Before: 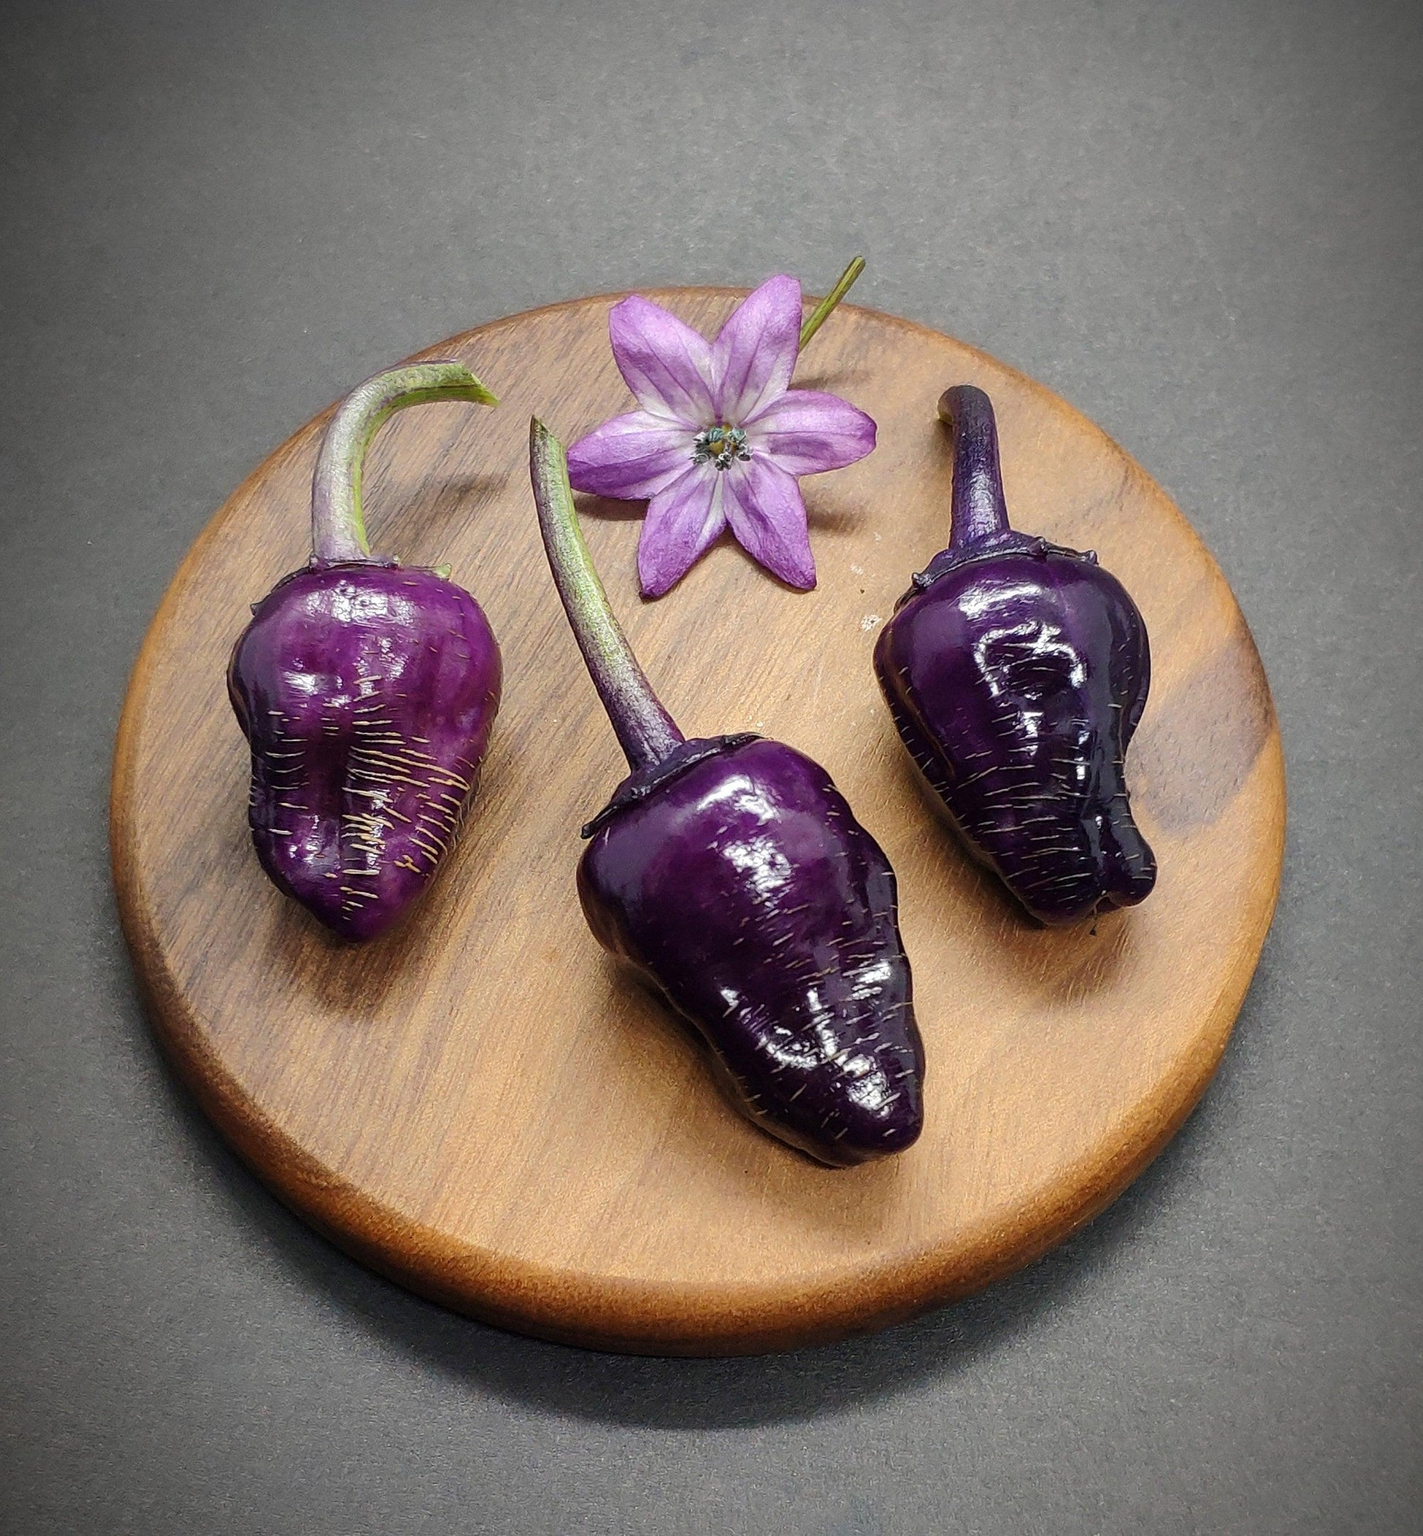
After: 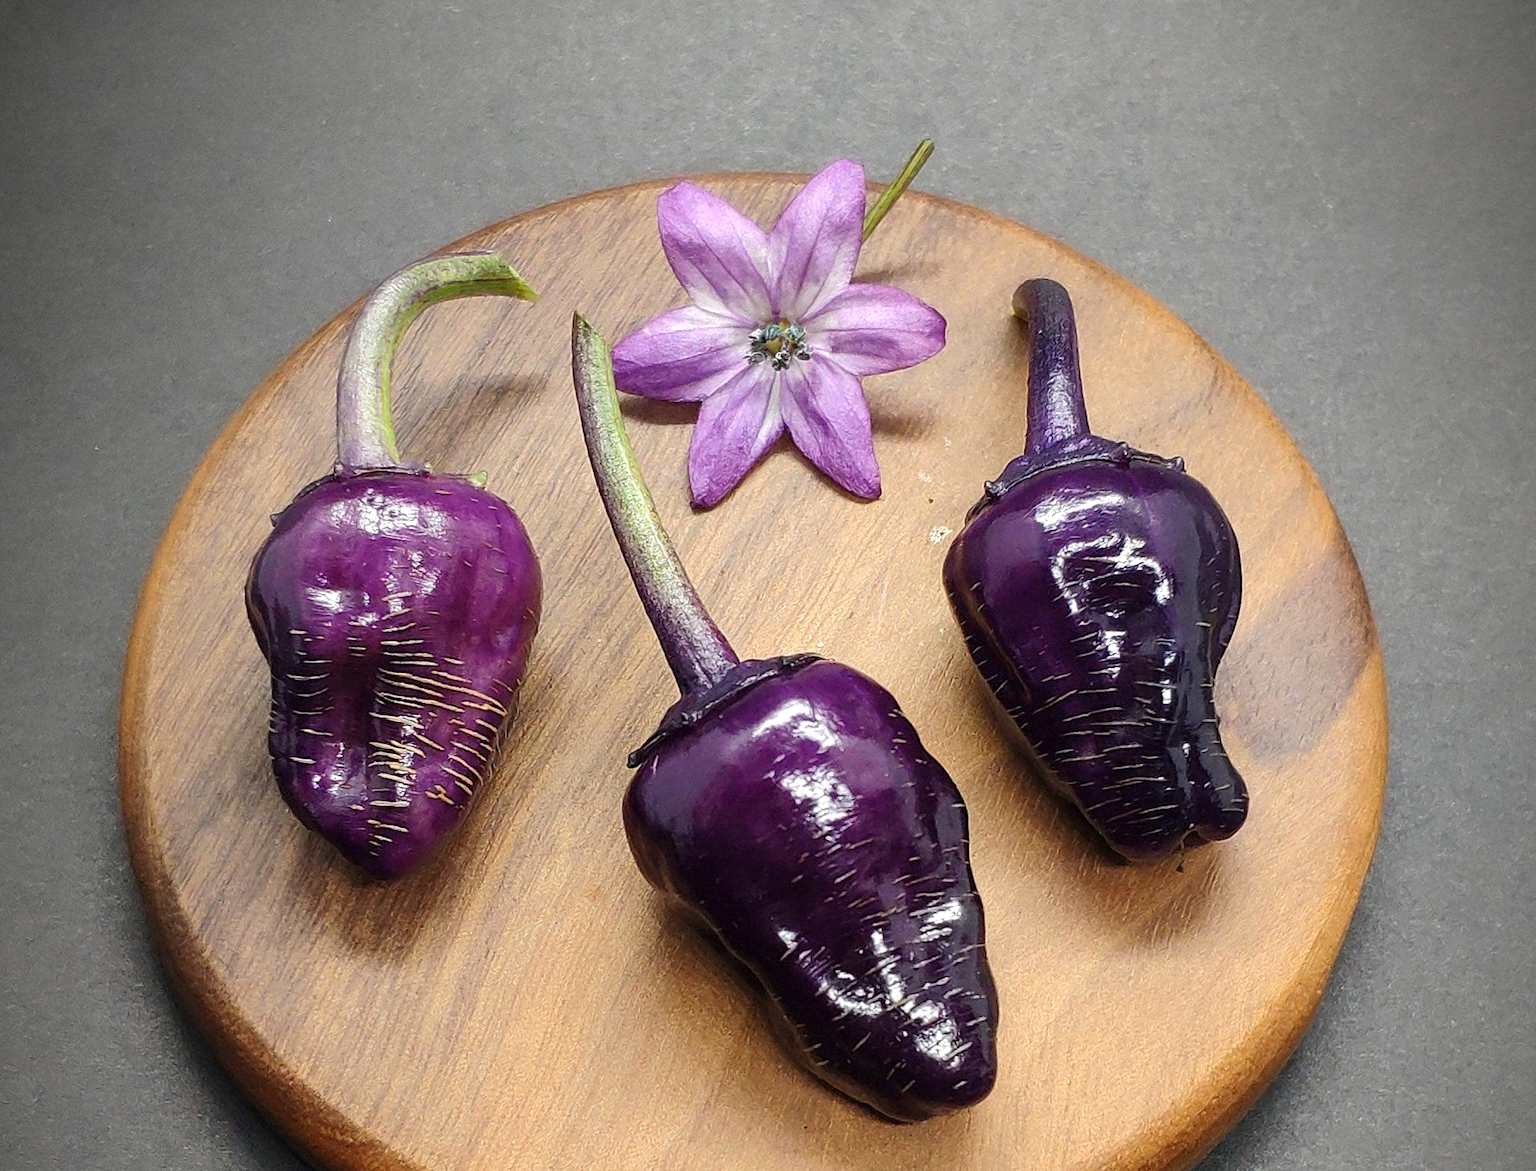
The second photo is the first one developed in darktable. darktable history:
crop and rotate: top 8.293%, bottom 20.996%
exposure: exposure 0.197 EV, compensate highlight preservation false
